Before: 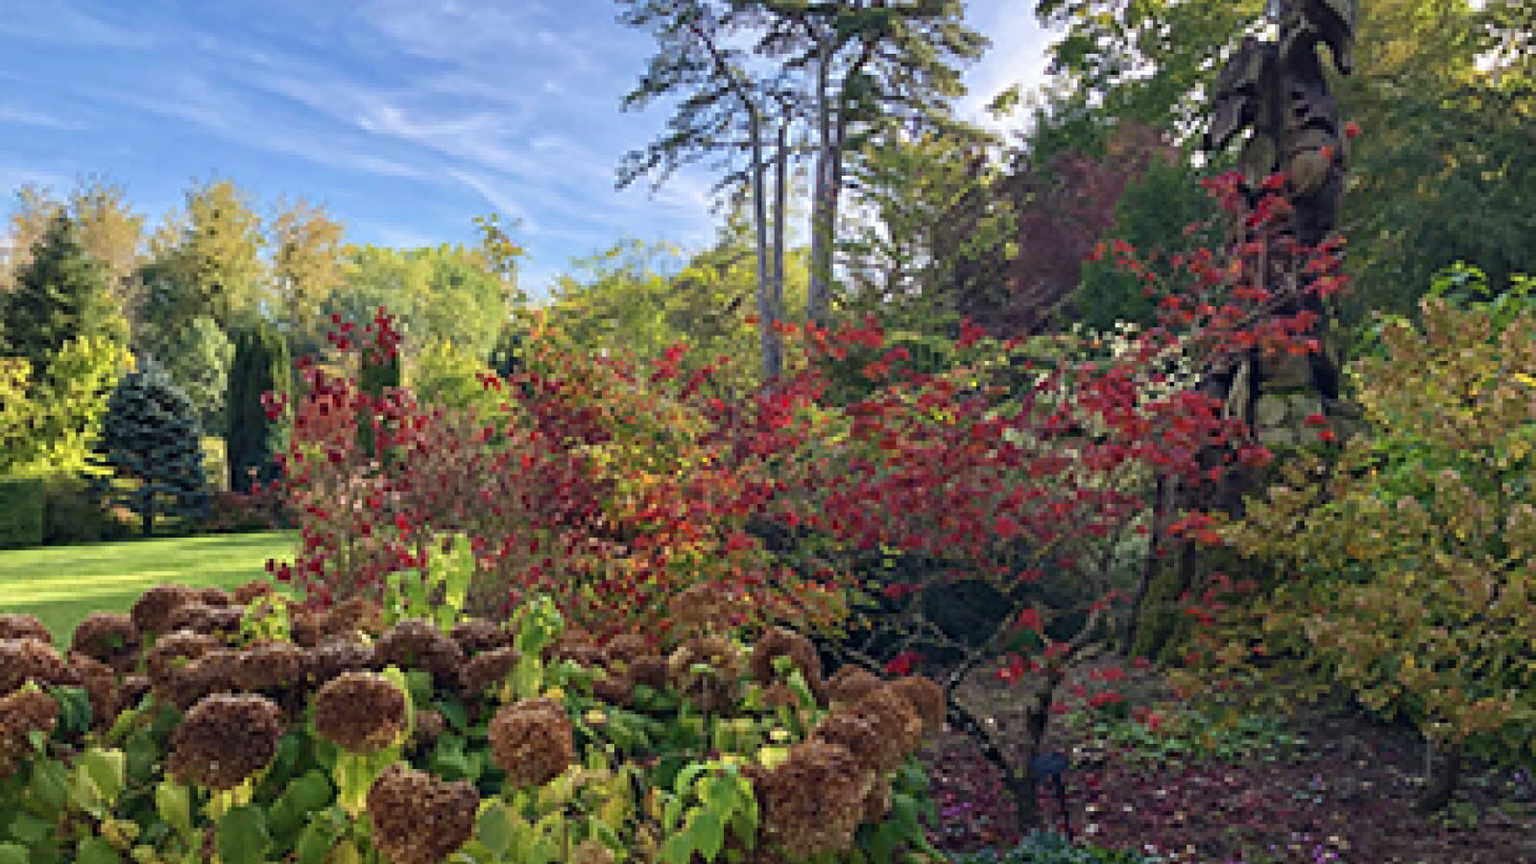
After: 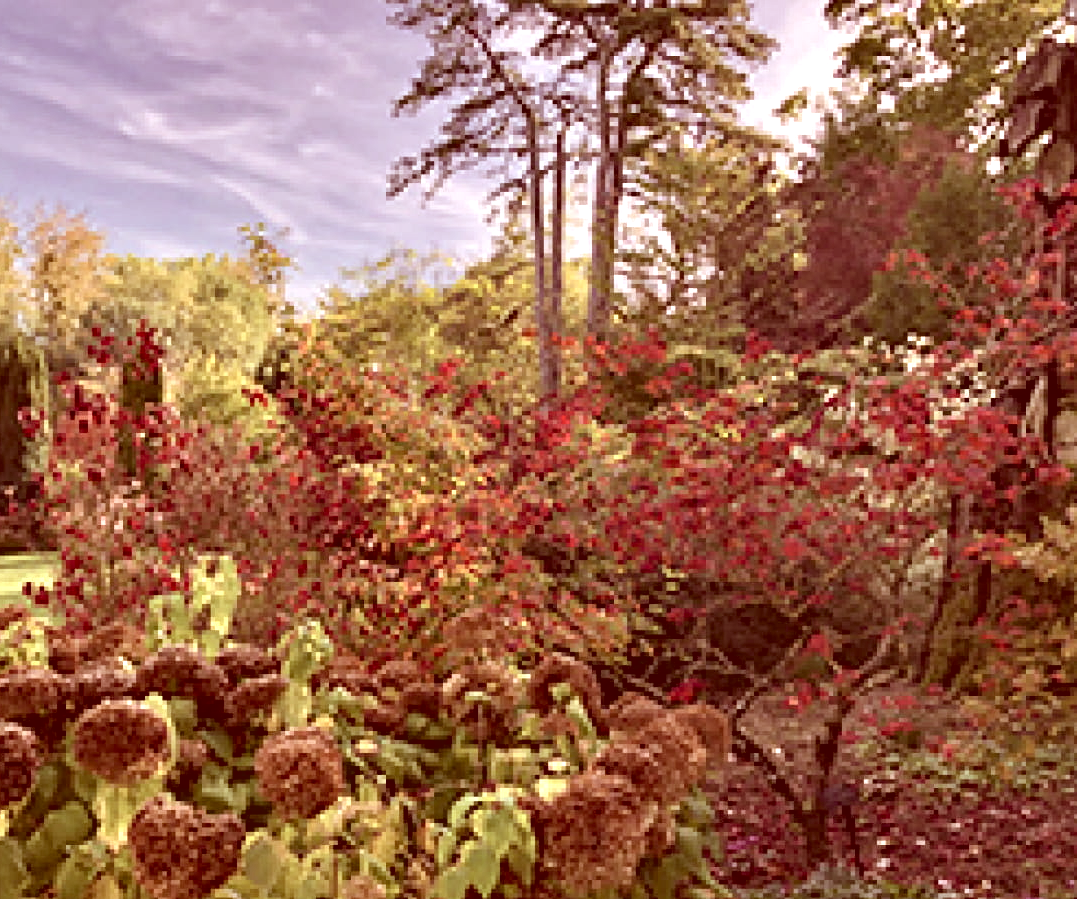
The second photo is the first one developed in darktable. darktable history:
contrast equalizer: y [[0.601, 0.6, 0.598, 0.598, 0.6, 0.601], [0.5 ×6], [0.5 ×6], [0 ×6], [0 ×6]]
contrast brightness saturation: contrast -0.134, brightness 0.052, saturation -0.125
color correction: highlights a* 9.13, highlights b* 8.77, shadows a* 39.73, shadows b* 39.3, saturation 0.778
crop and rotate: left 15.898%, right 16.769%
exposure: exposure 0.296 EV, compensate highlight preservation false
